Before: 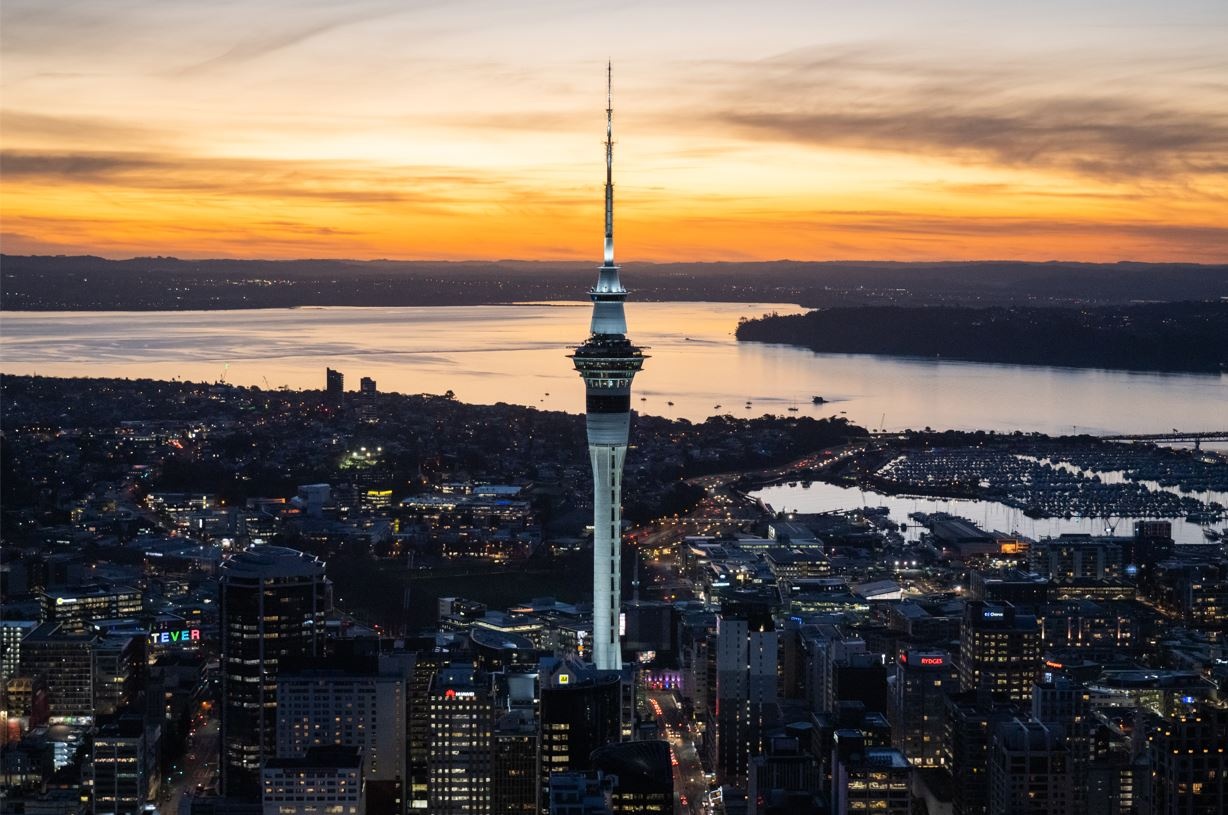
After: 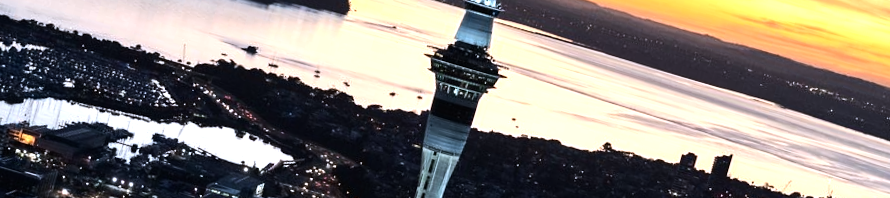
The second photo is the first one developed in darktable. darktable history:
tone equalizer: -8 EV -1.08 EV, -7 EV -1.01 EV, -6 EV -0.867 EV, -5 EV -0.578 EV, -3 EV 0.578 EV, -2 EV 0.867 EV, -1 EV 1.01 EV, +0 EV 1.08 EV, edges refinement/feathering 500, mask exposure compensation -1.57 EV, preserve details no
color correction: highlights a* -0.772, highlights b* -8.92
crop and rotate: angle 16.12°, top 30.835%, bottom 35.653%
